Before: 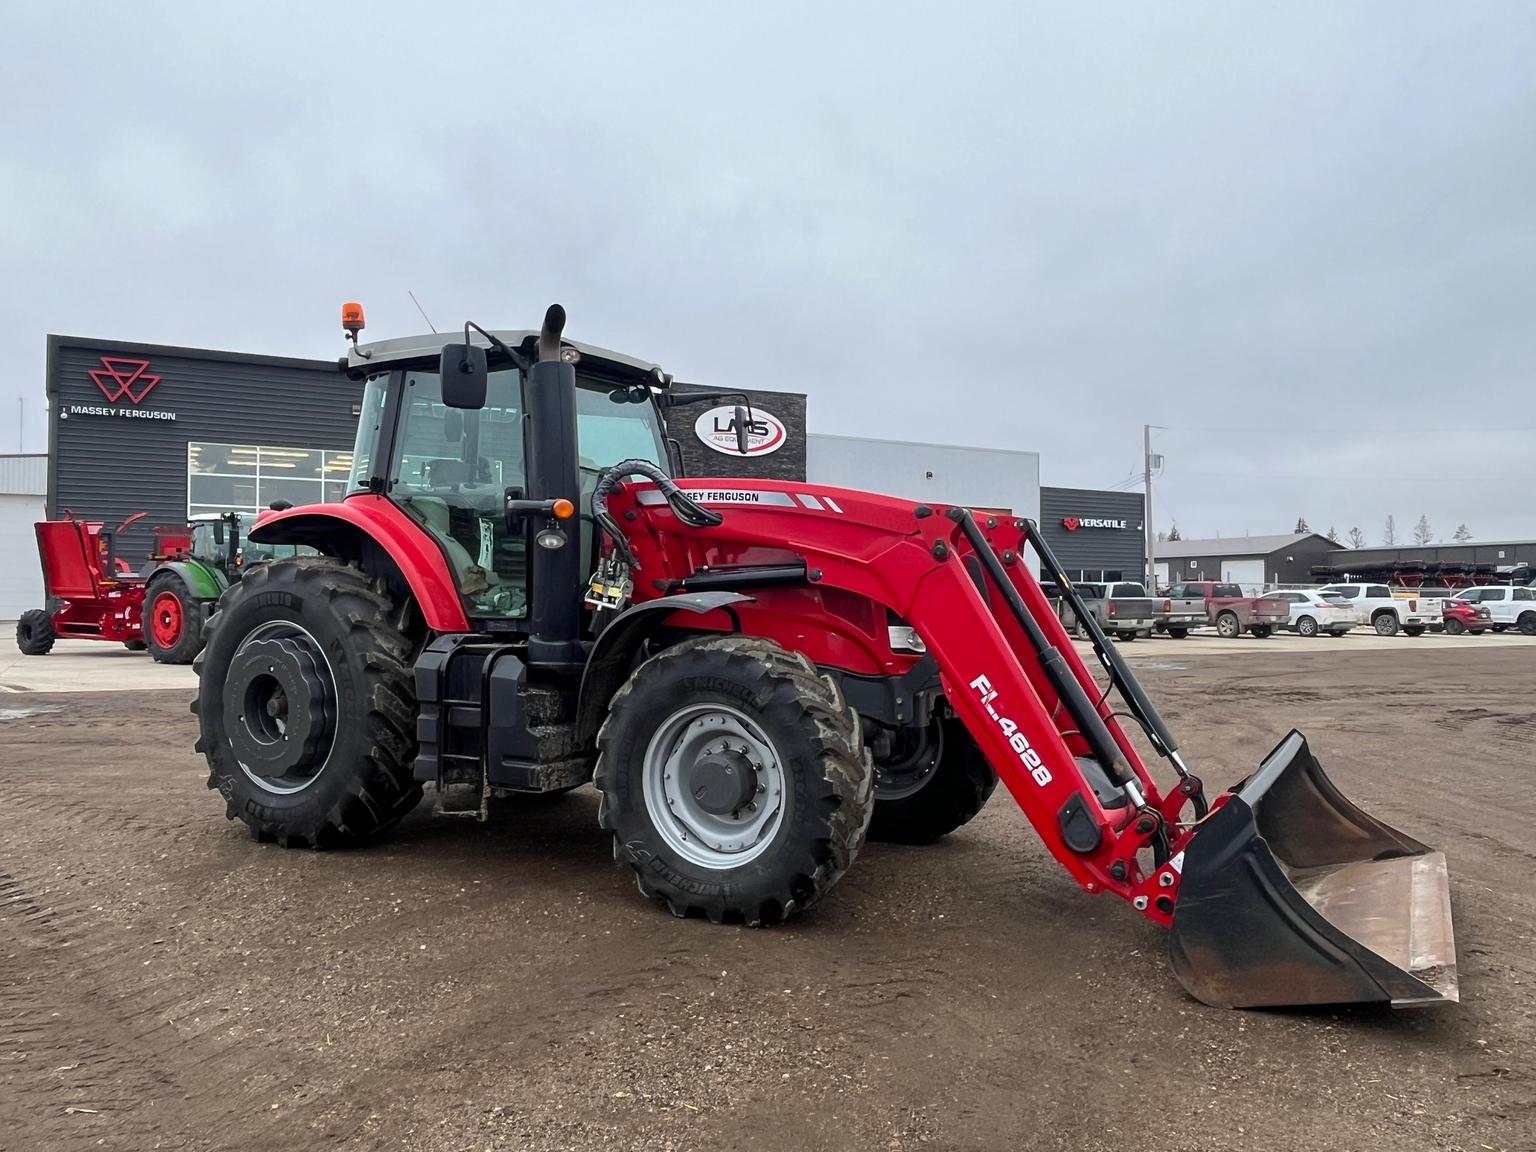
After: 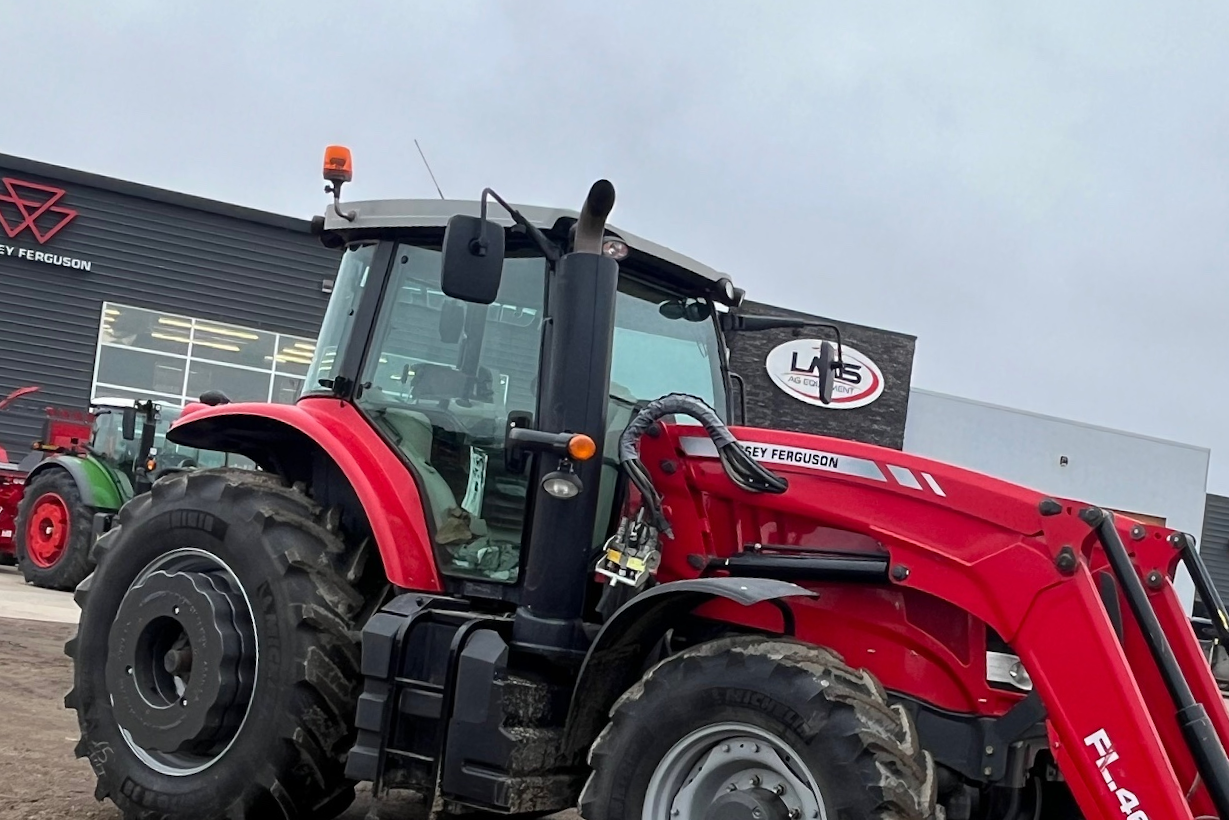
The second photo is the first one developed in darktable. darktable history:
crop and rotate: angle -6.85°, left 2.13%, top 6.846%, right 27.594%, bottom 30.631%
